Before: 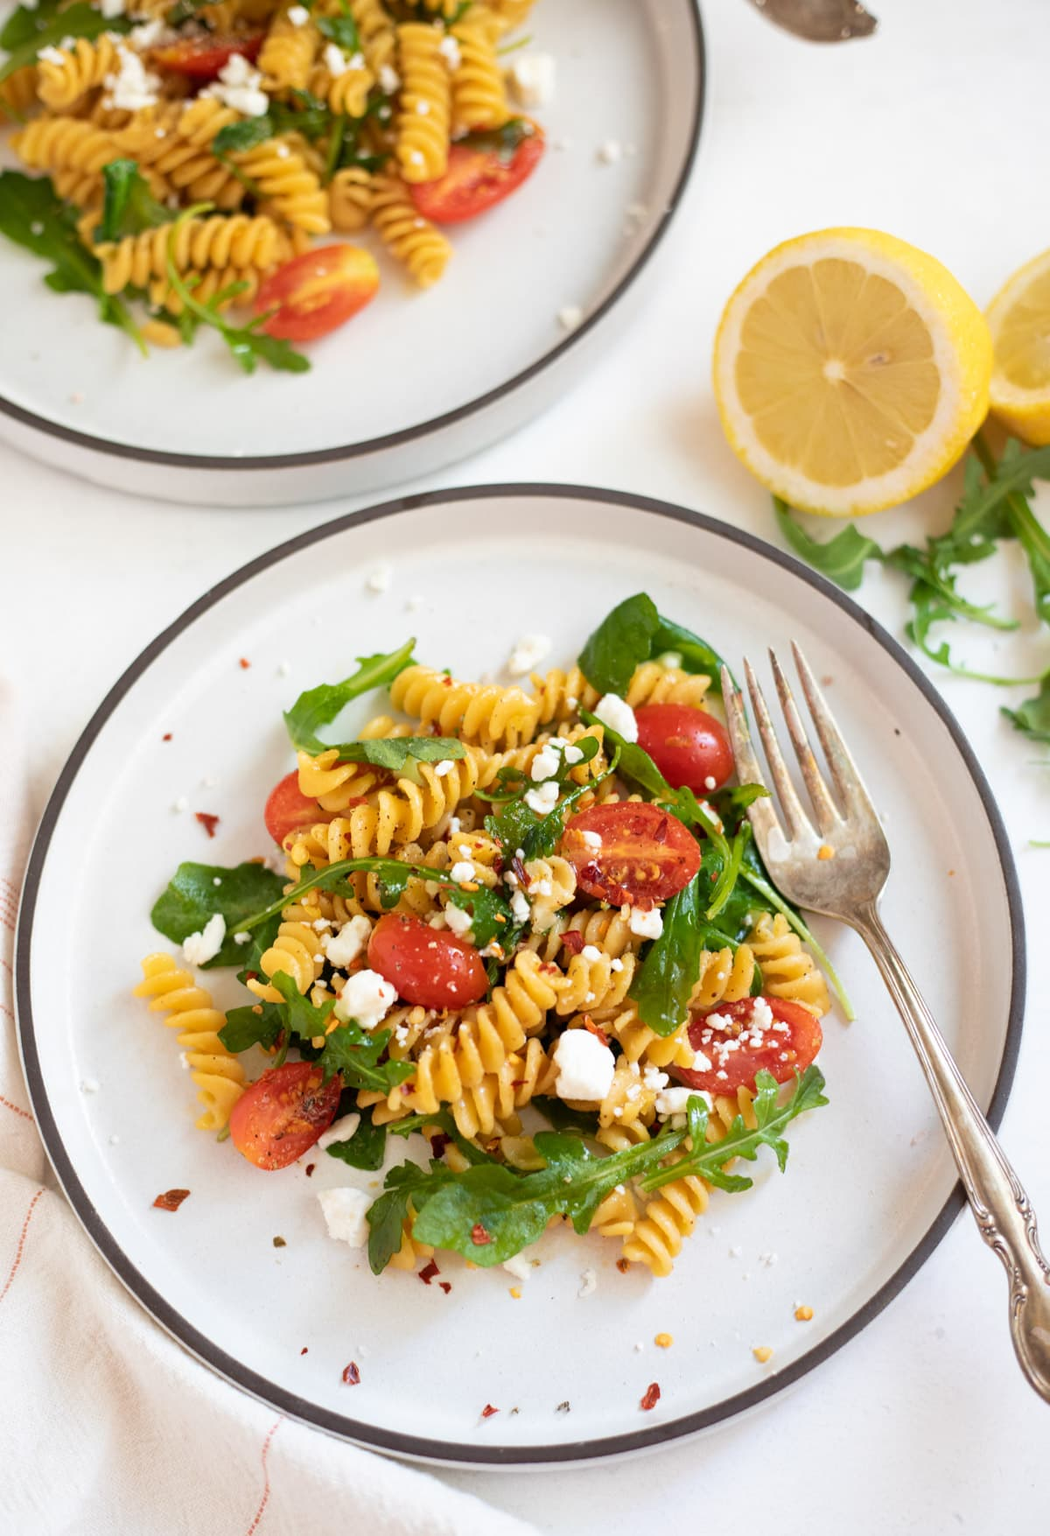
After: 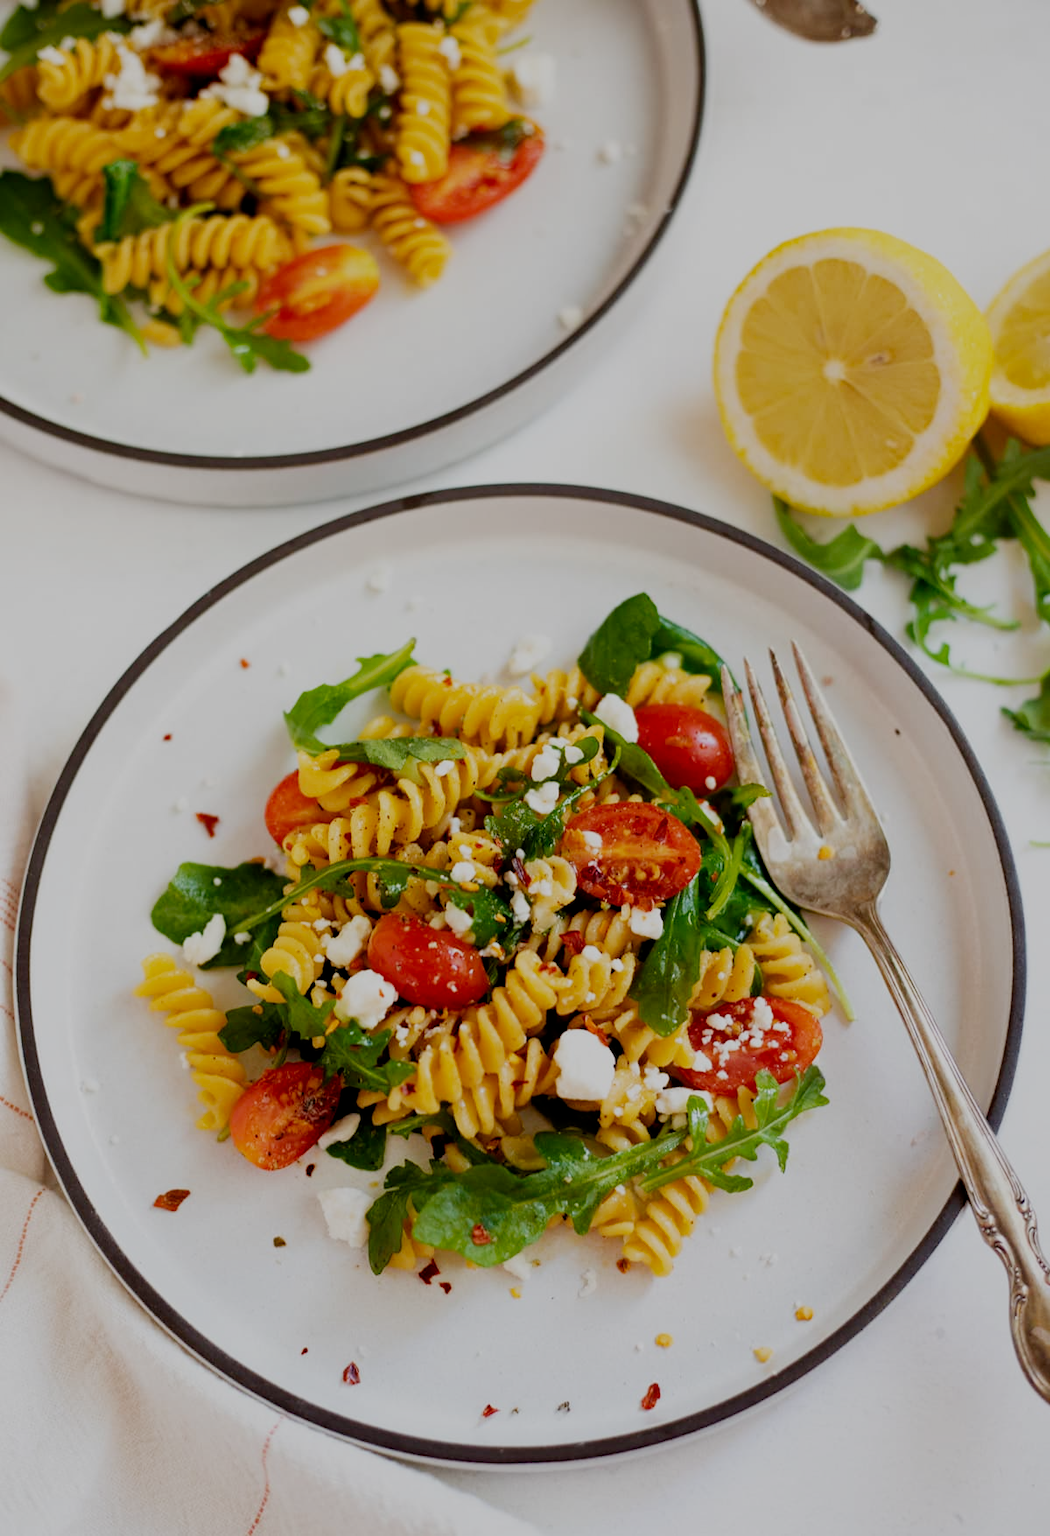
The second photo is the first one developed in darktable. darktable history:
haze removal: adaptive false
filmic rgb: middle gray luminance 29%, black relative exposure -10.3 EV, white relative exposure 5.5 EV, threshold 6 EV, target black luminance 0%, hardness 3.95, latitude 2.04%, contrast 1.132, highlights saturation mix 5%, shadows ↔ highlights balance 15.11%, preserve chrominance no, color science v3 (2019), use custom middle-gray values true, iterations of high-quality reconstruction 0, enable highlight reconstruction true
